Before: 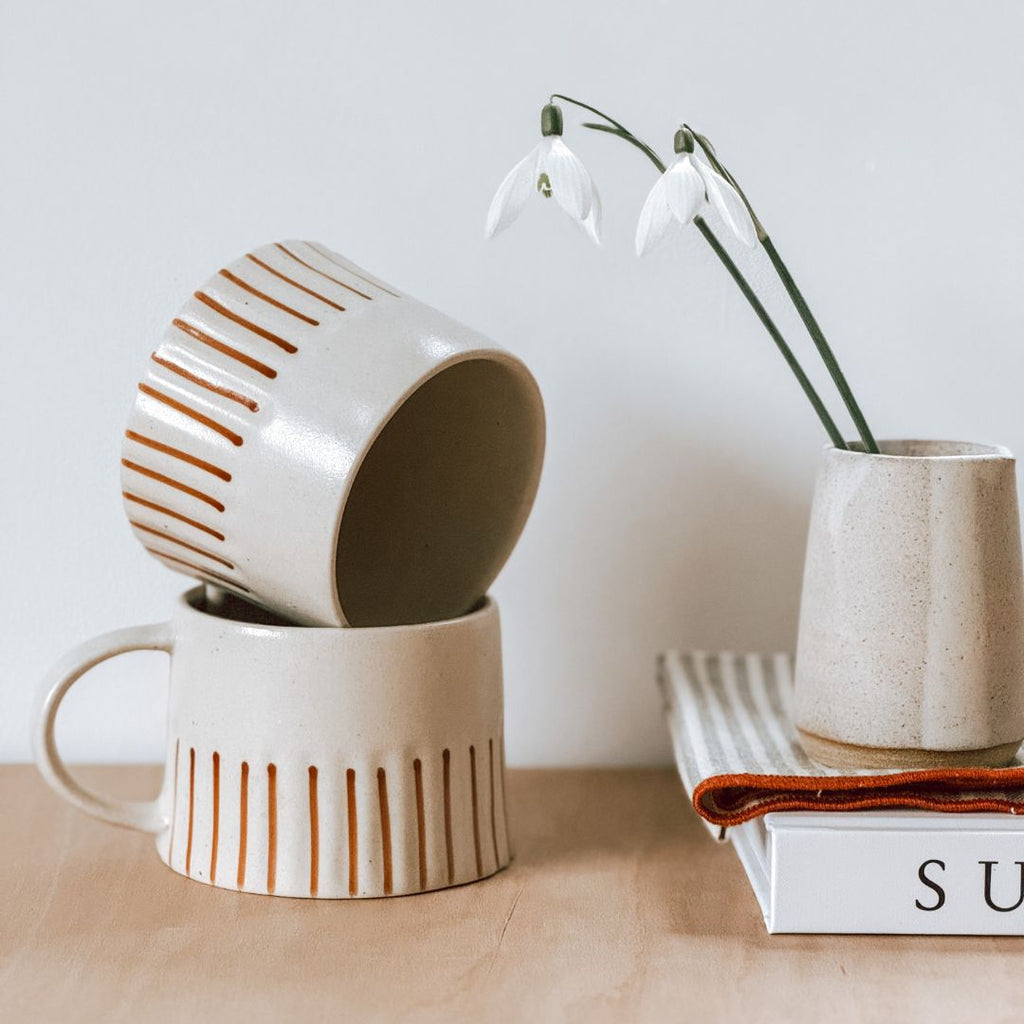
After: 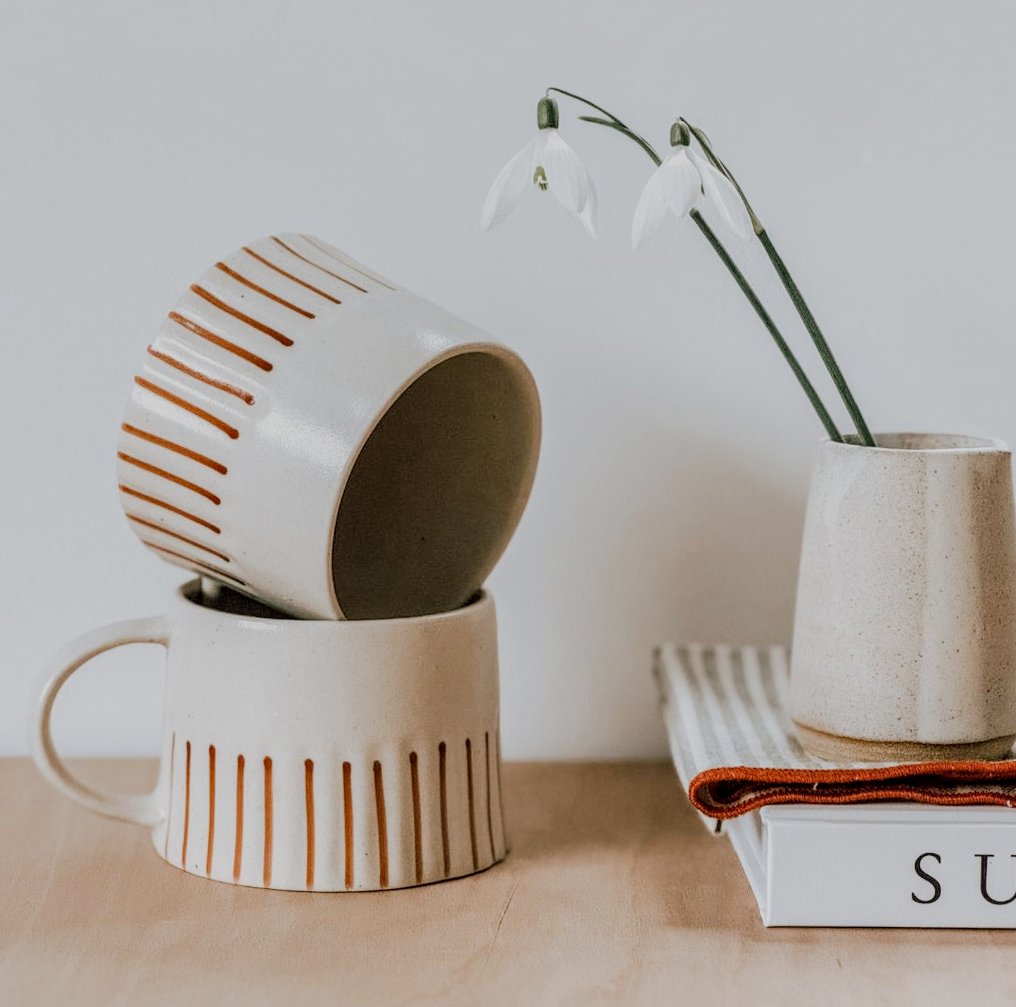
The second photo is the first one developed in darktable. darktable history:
filmic rgb: middle gray luminance 29.89%, black relative exposure -8.9 EV, white relative exposure 7 EV, target black luminance 0%, hardness 2.92, latitude 2.84%, contrast 0.961, highlights saturation mix 5.54%, shadows ↔ highlights balance 11.51%
exposure: black level correction 0.001, exposure 0.142 EV, compensate highlight preservation false
crop: left 0.473%, top 0.744%, right 0.239%, bottom 0.912%
local contrast: on, module defaults
